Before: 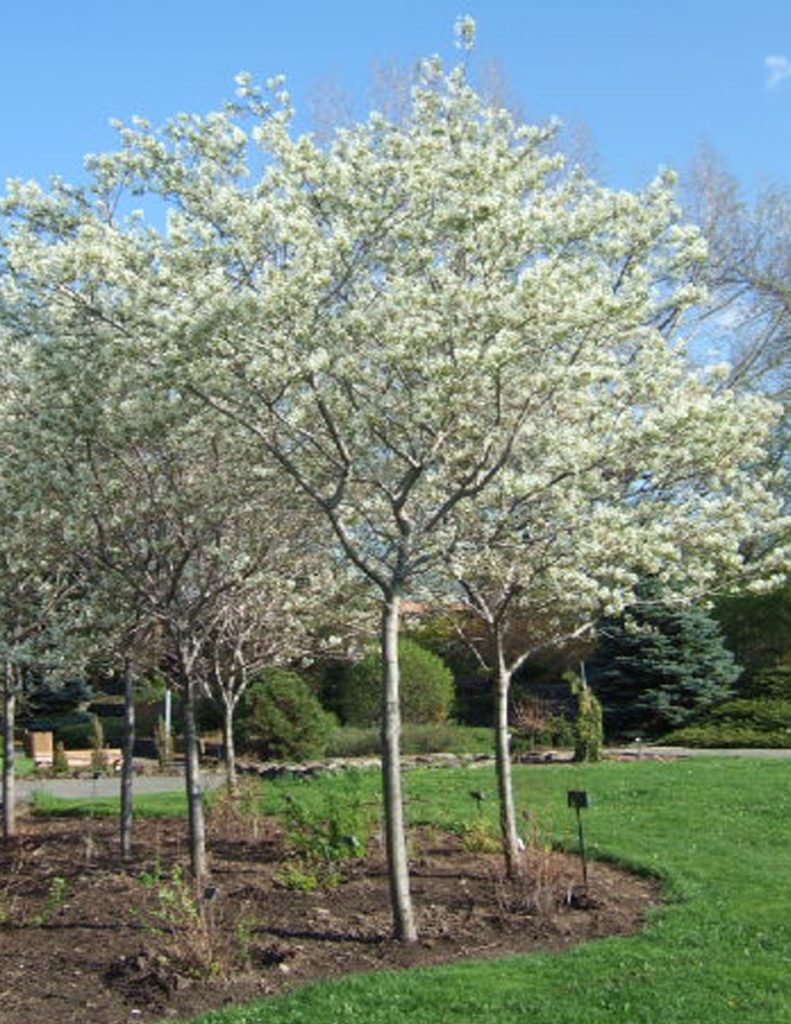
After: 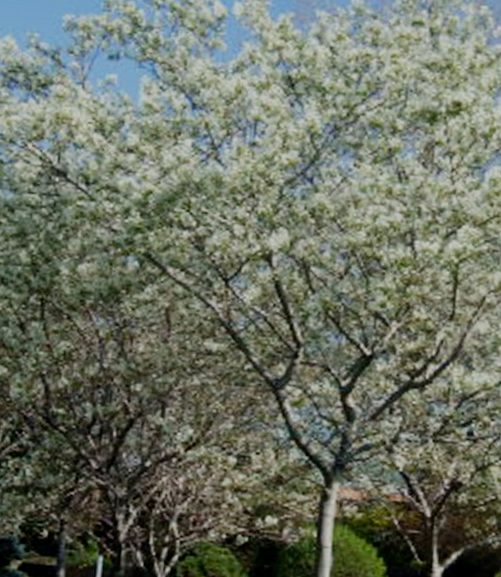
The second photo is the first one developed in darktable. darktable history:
crop and rotate: angle -4.99°, left 2.122%, top 6.945%, right 27.566%, bottom 30.519%
filmic rgb: middle gray luminance 29%, black relative exposure -10.3 EV, white relative exposure 5.5 EV, threshold 6 EV, target black luminance 0%, hardness 3.95, latitude 2.04%, contrast 1.132, highlights saturation mix 5%, shadows ↔ highlights balance 15.11%, add noise in highlights 0, preserve chrominance no, color science v3 (2019), use custom middle-gray values true, iterations of high-quality reconstruction 0, contrast in highlights soft, enable highlight reconstruction true
